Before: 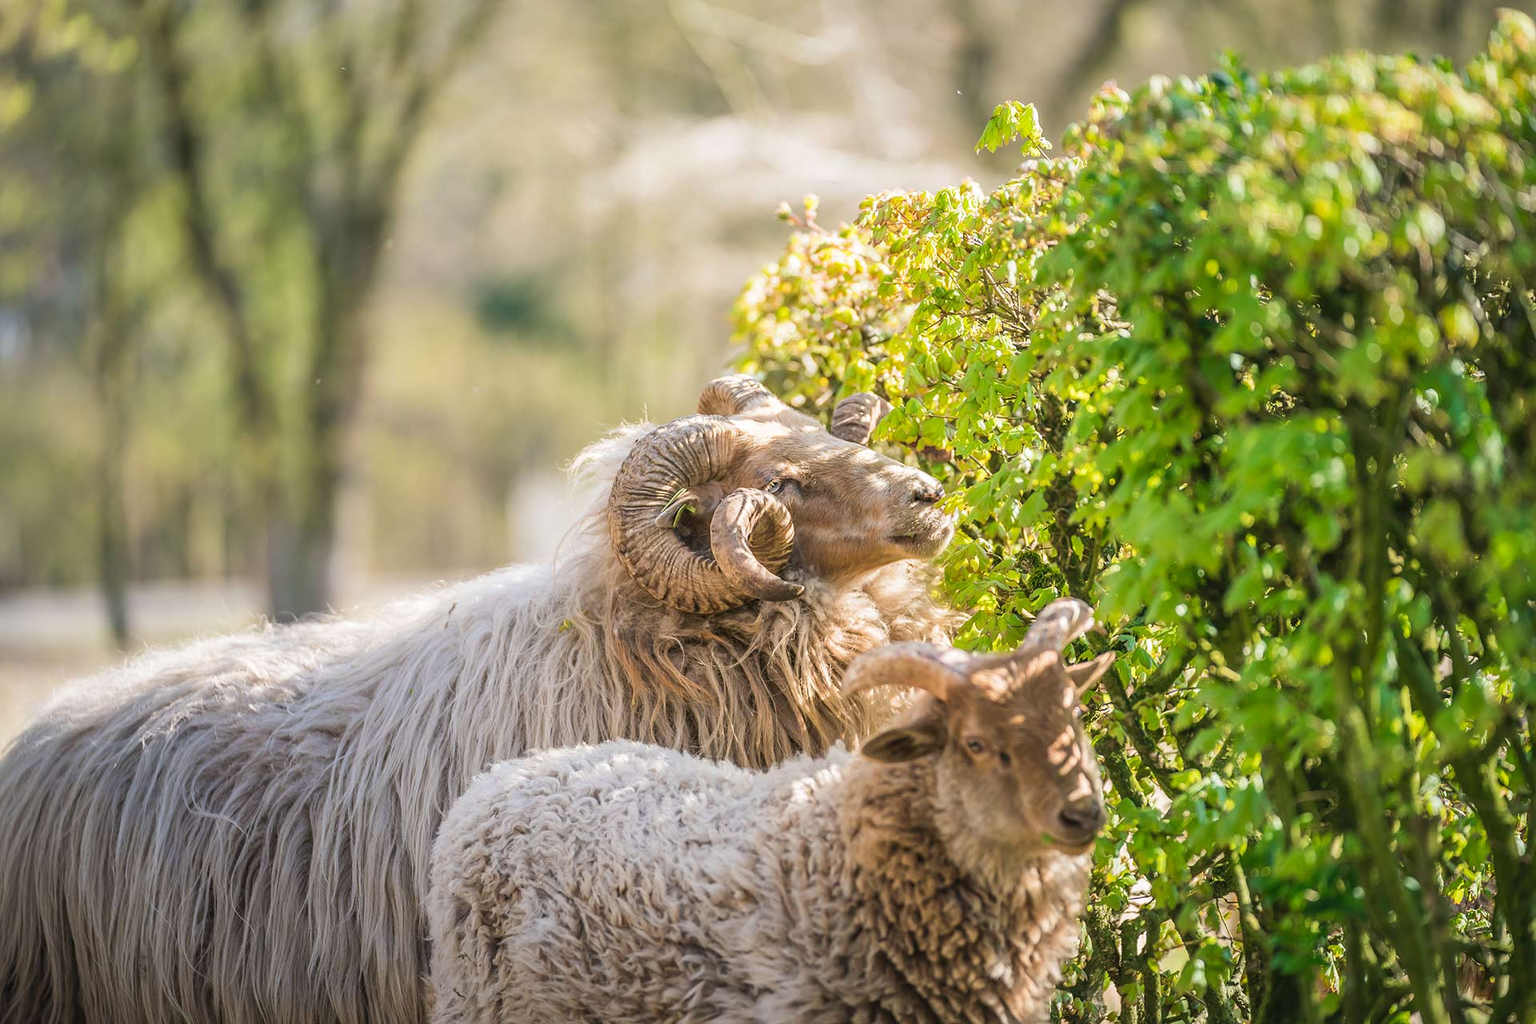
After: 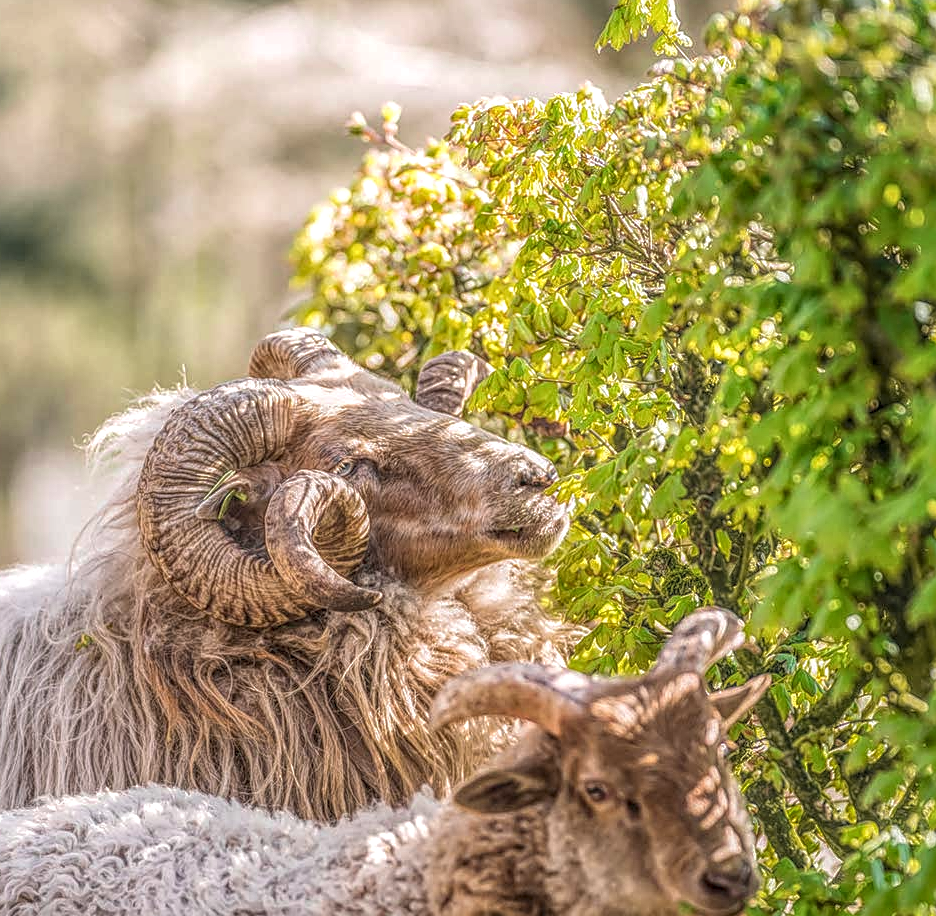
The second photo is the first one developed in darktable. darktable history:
sharpen: on, module defaults
crop: left 32.483%, top 10.977%, right 18.73%, bottom 17.4%
local contrast: highlights 6%, shadows 5%, detail 201%, midtone range 0.251
exposure: compensate exposure bias true, compensate highlight preservation false
tone curve: curves: ch0 [(0, 0) (0.253, 0.237) (1, 1)]; ch1 [(0, 0) (0.401, 0.42) (0.442, 0.47) (0.491, 0.495) (0.511, 0.523) (0.557, 0.565) (0.66, 0.683) (1, 1)]; ch2 [(0, 0) (0.394, 0.413) (0.5, 0.5) (0.578, 0.568) (1, 1)], color space Lab, independent channels, preserve colors none
